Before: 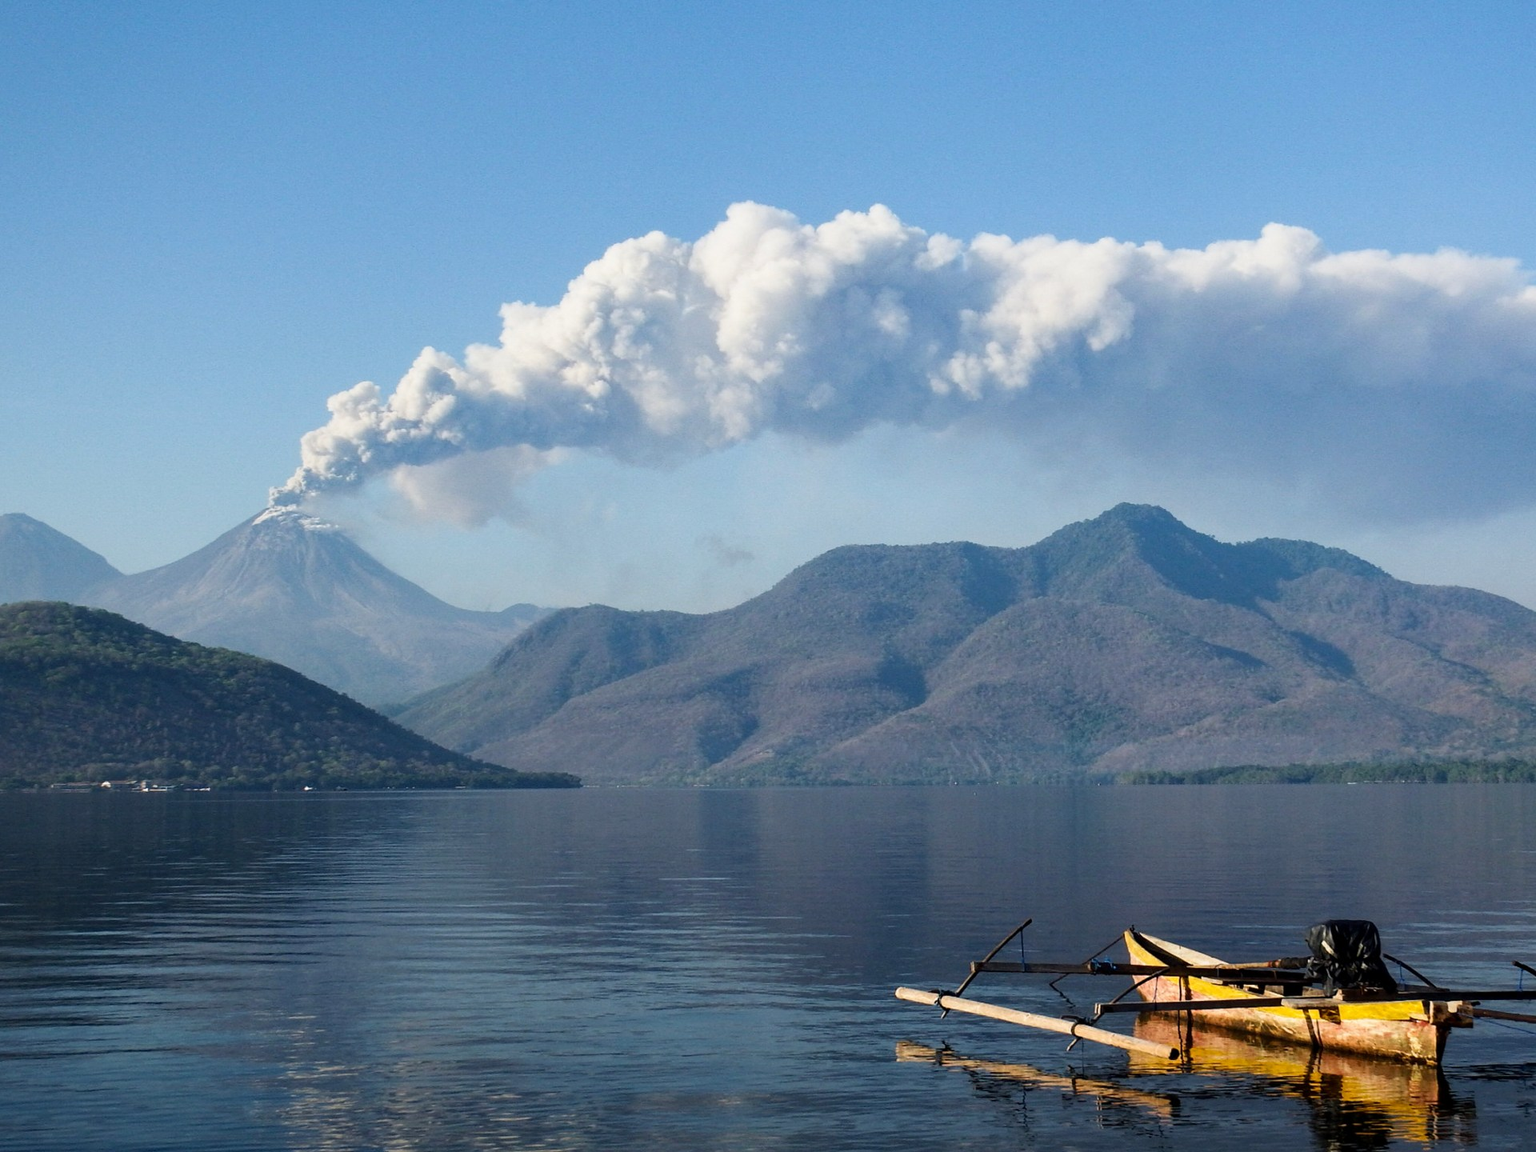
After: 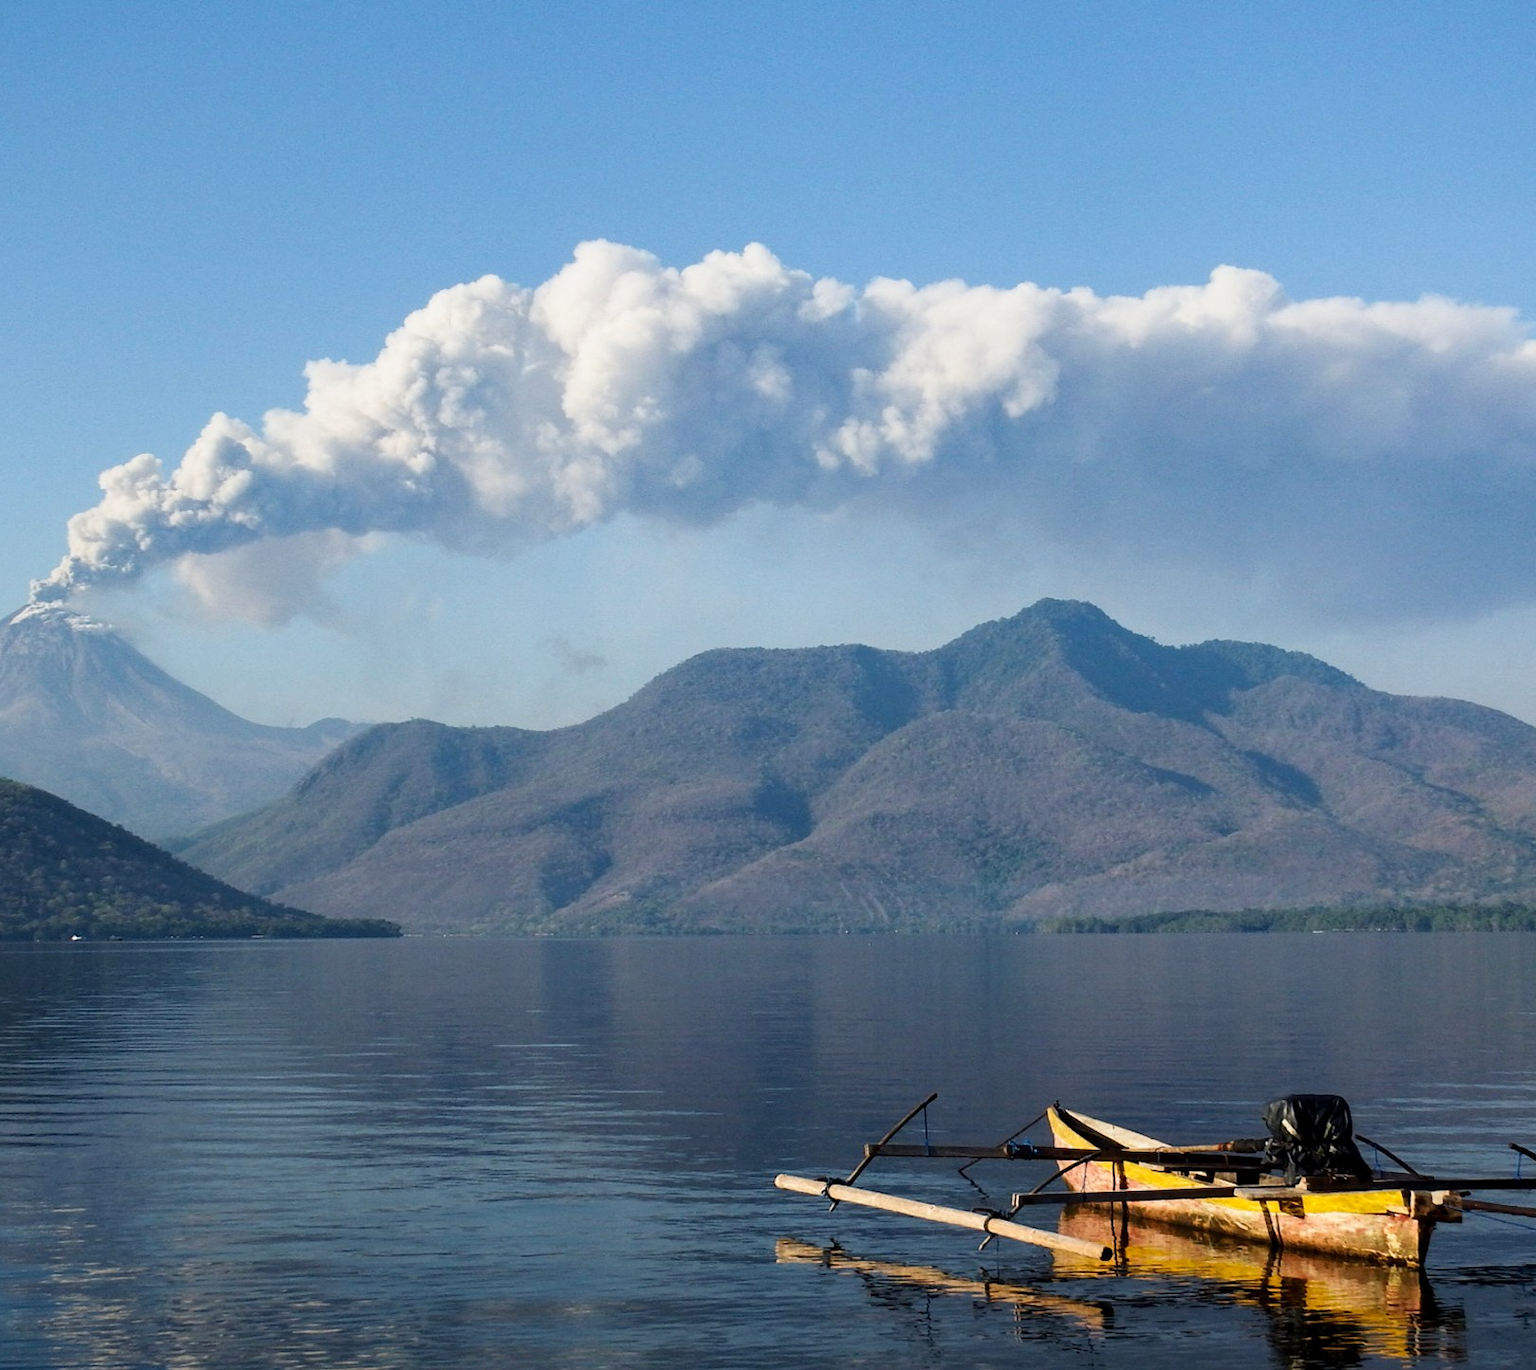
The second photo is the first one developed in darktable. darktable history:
crop: left 15.893%
color zones: mix 101.57%
